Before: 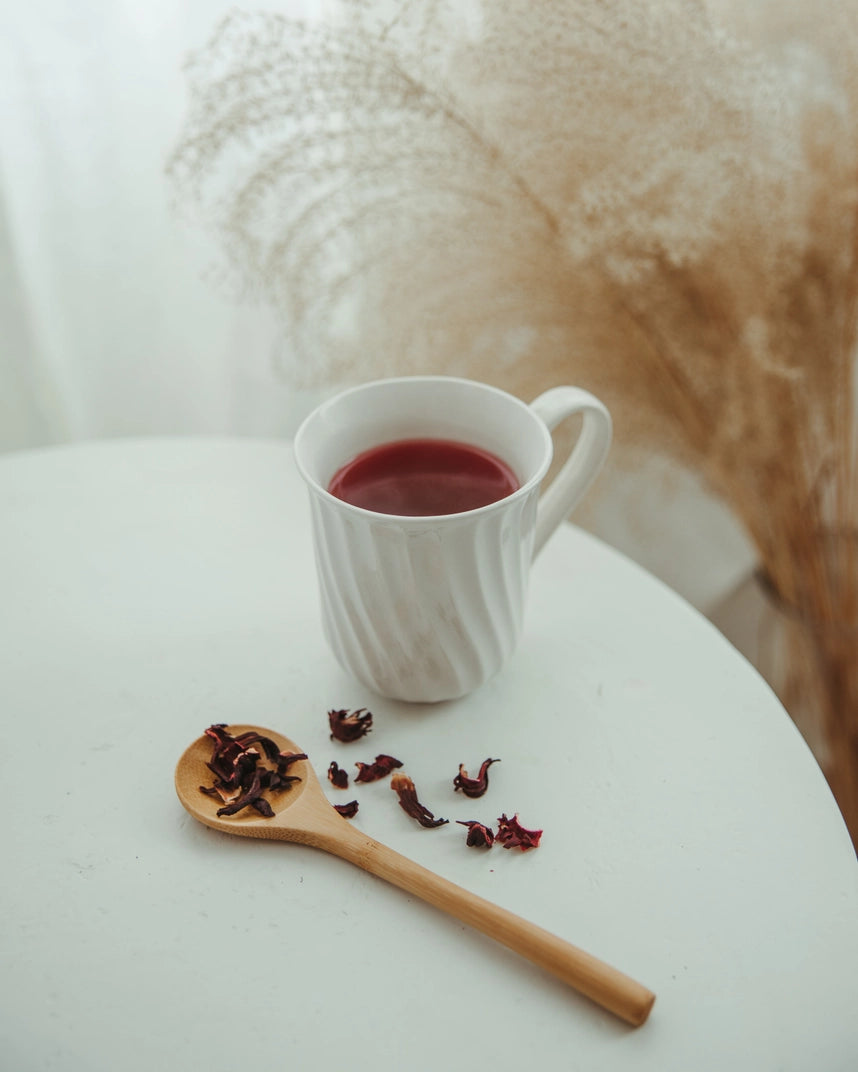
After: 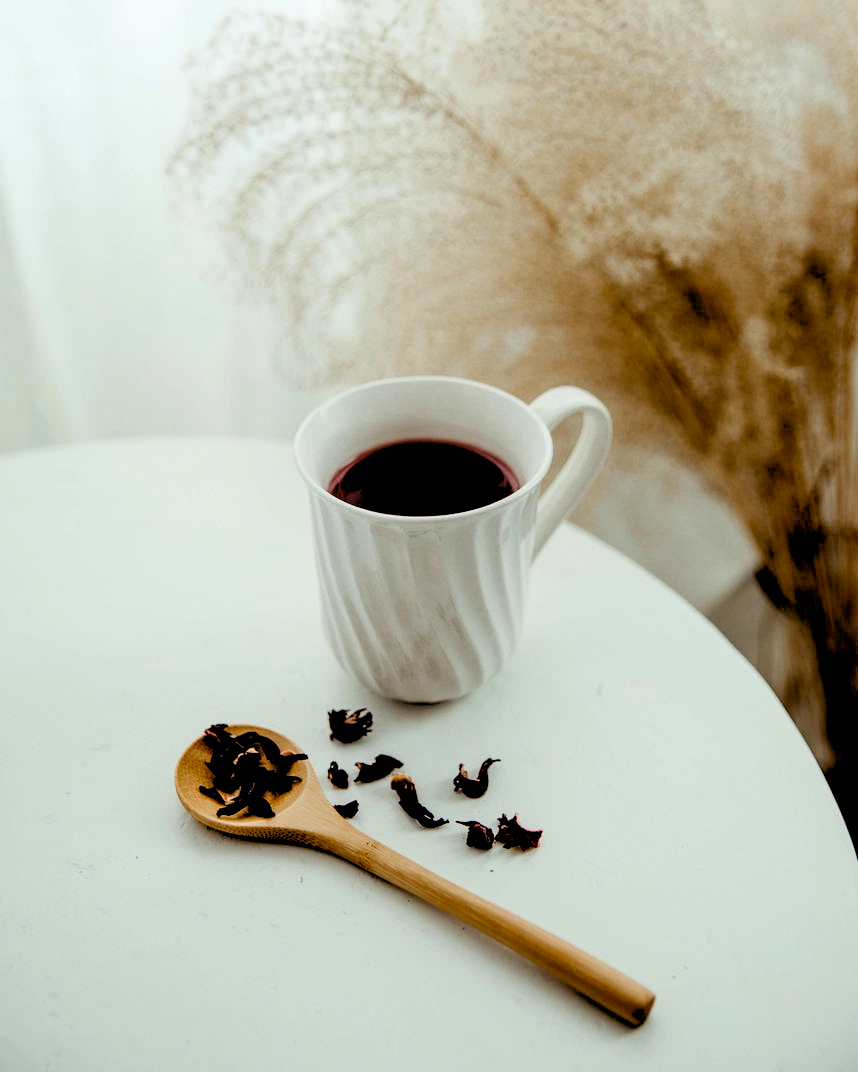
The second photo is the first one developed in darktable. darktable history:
exposure: black level correction 0.047, exposure 0.013 EV, compensate highlight preservation false
tone curve: curves: ch0 [(0, 0) (0.118, 0.034) (0.182, 0.124) (0.265, 0.214) (0.504, 0.508) (0.783, 0.825) (1, 1)], color space Lab, linked channels, preserve colors none
rgb levels: levels [[0.029, 0.461, 0.922], [0, 0.5, 1], [0, 0.5, 1]]
